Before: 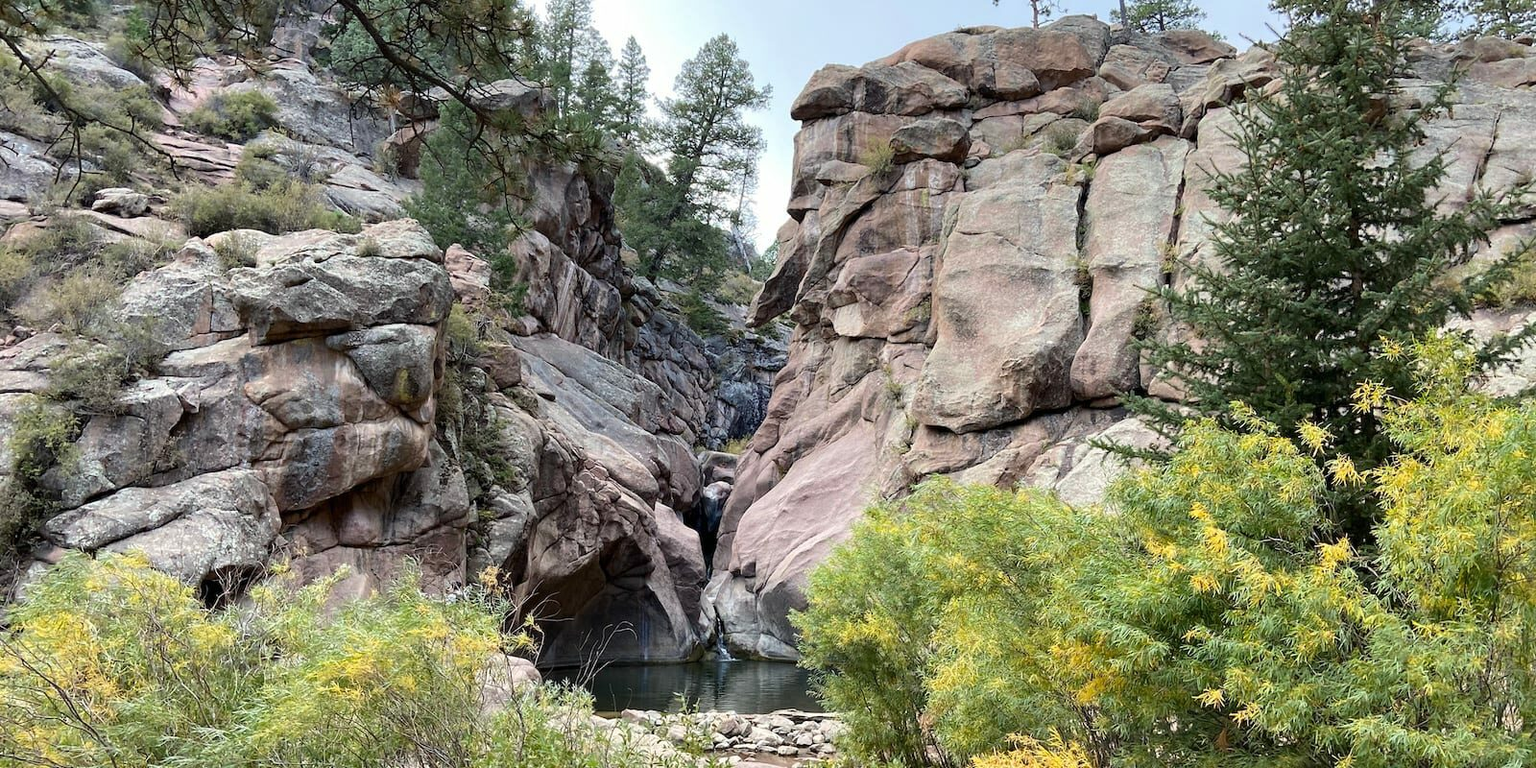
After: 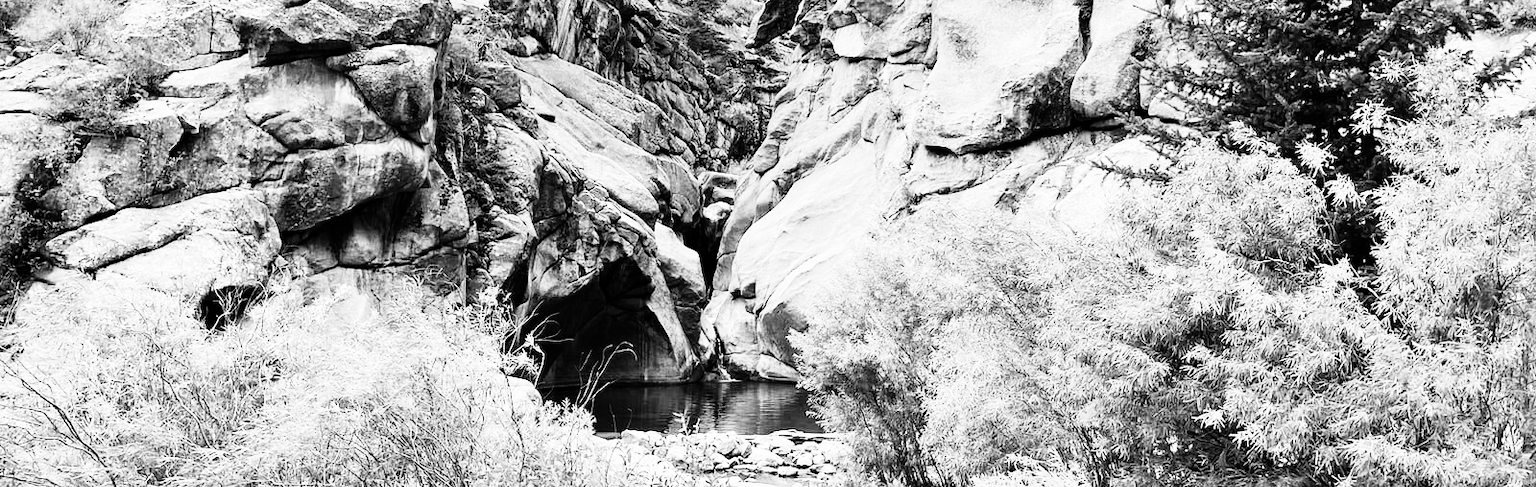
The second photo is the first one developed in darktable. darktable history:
crop and rotate: top 36.435%
rgb curve: curves: ch0 [(0, 0) (0.21, 0.15) (0.24, 0.21) (0.5, 0.75) (0.75, 0.96) (0.89, 0.99) (1, 1)]; ch1 [(0, 0.02) (0.21, 0.13) (0.25, 0.2) (0.5, 0.67) (0.75, 0.9) (0.89, 0.97) (1, 1)]; ch2 [(0, 0.02) (0.21, 0.13) (0.25, 0.2) (0.5, 0.67) (0.75, 0.9) (0.89, 0.97) (1, 1)], compensate middle gray true
monochrome: on, module defaults
color balance: input saturation 80.07%
white balance: red 0.924, blue 1.095
